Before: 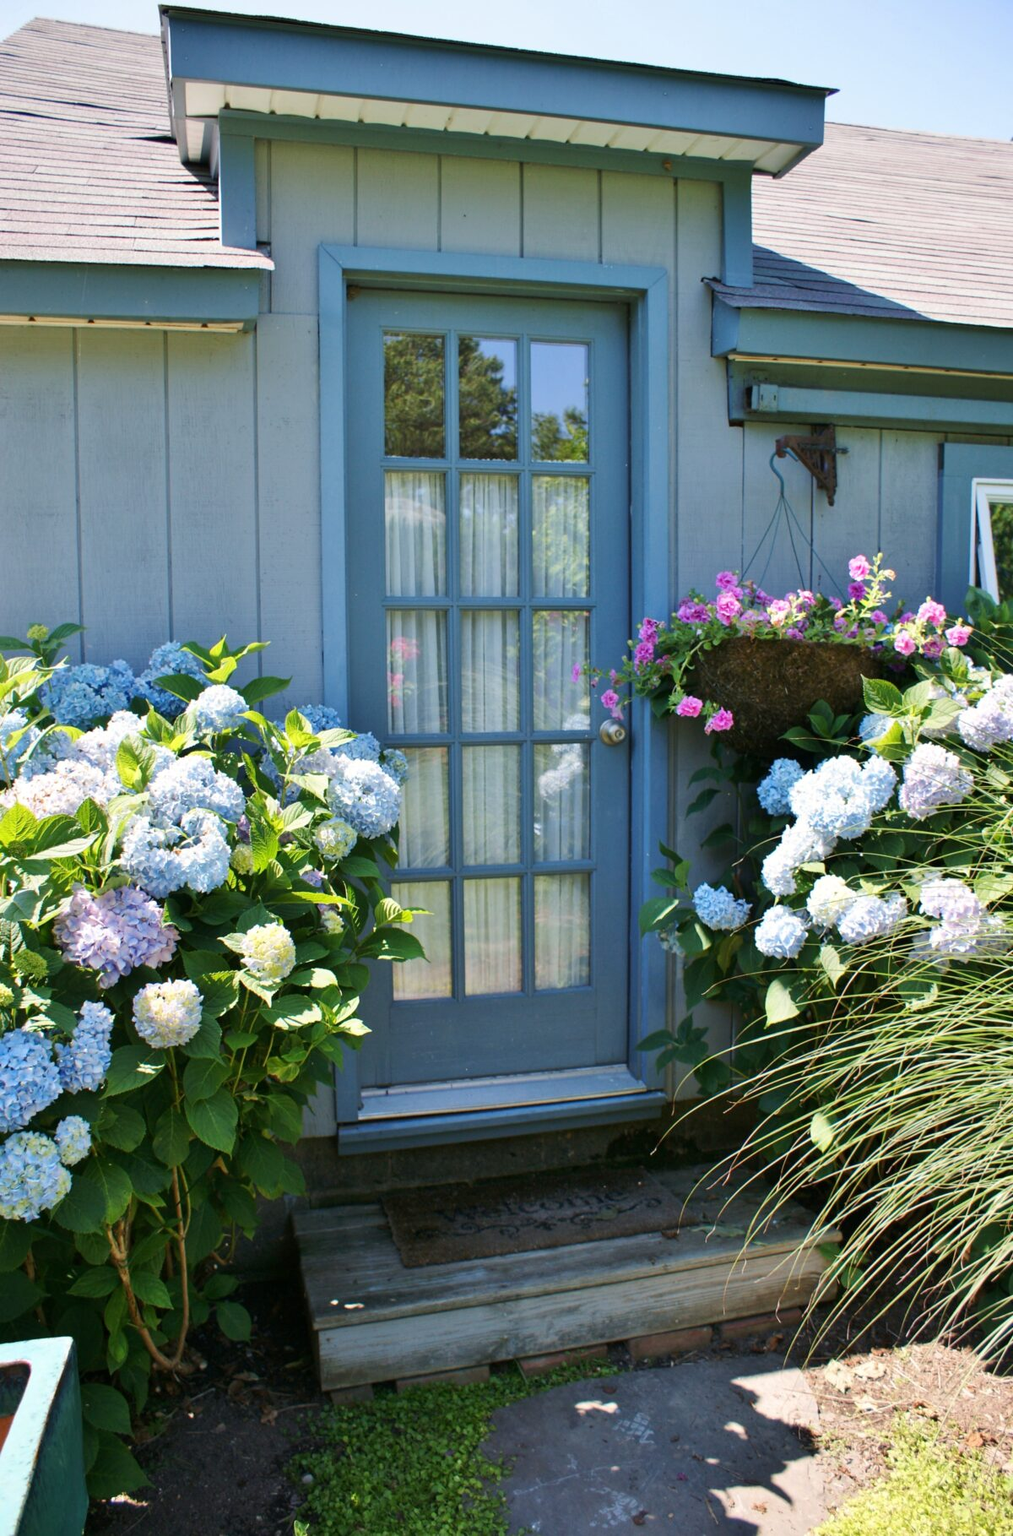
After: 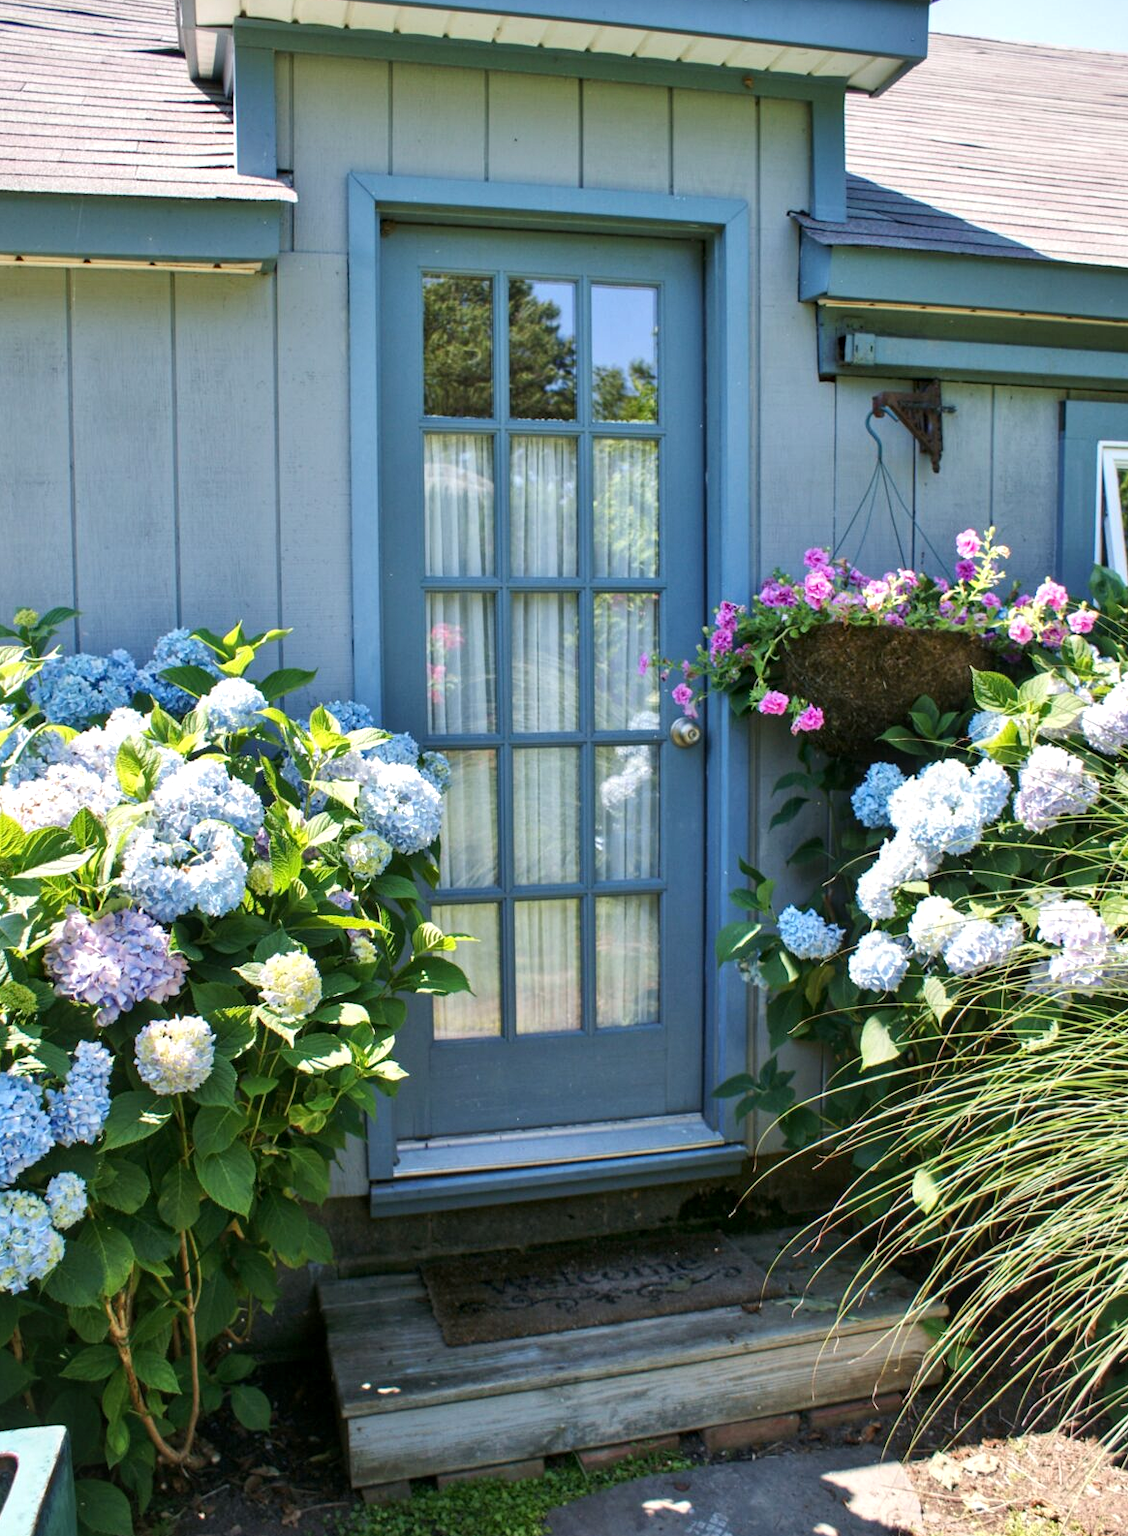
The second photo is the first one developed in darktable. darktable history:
exposure: exposure 0.2 EV, compensate highlight preservation false
crop: left 1.507%, top 6.147%, right 1.379%, bottom 6.637%
local contrast: on, module defaults
